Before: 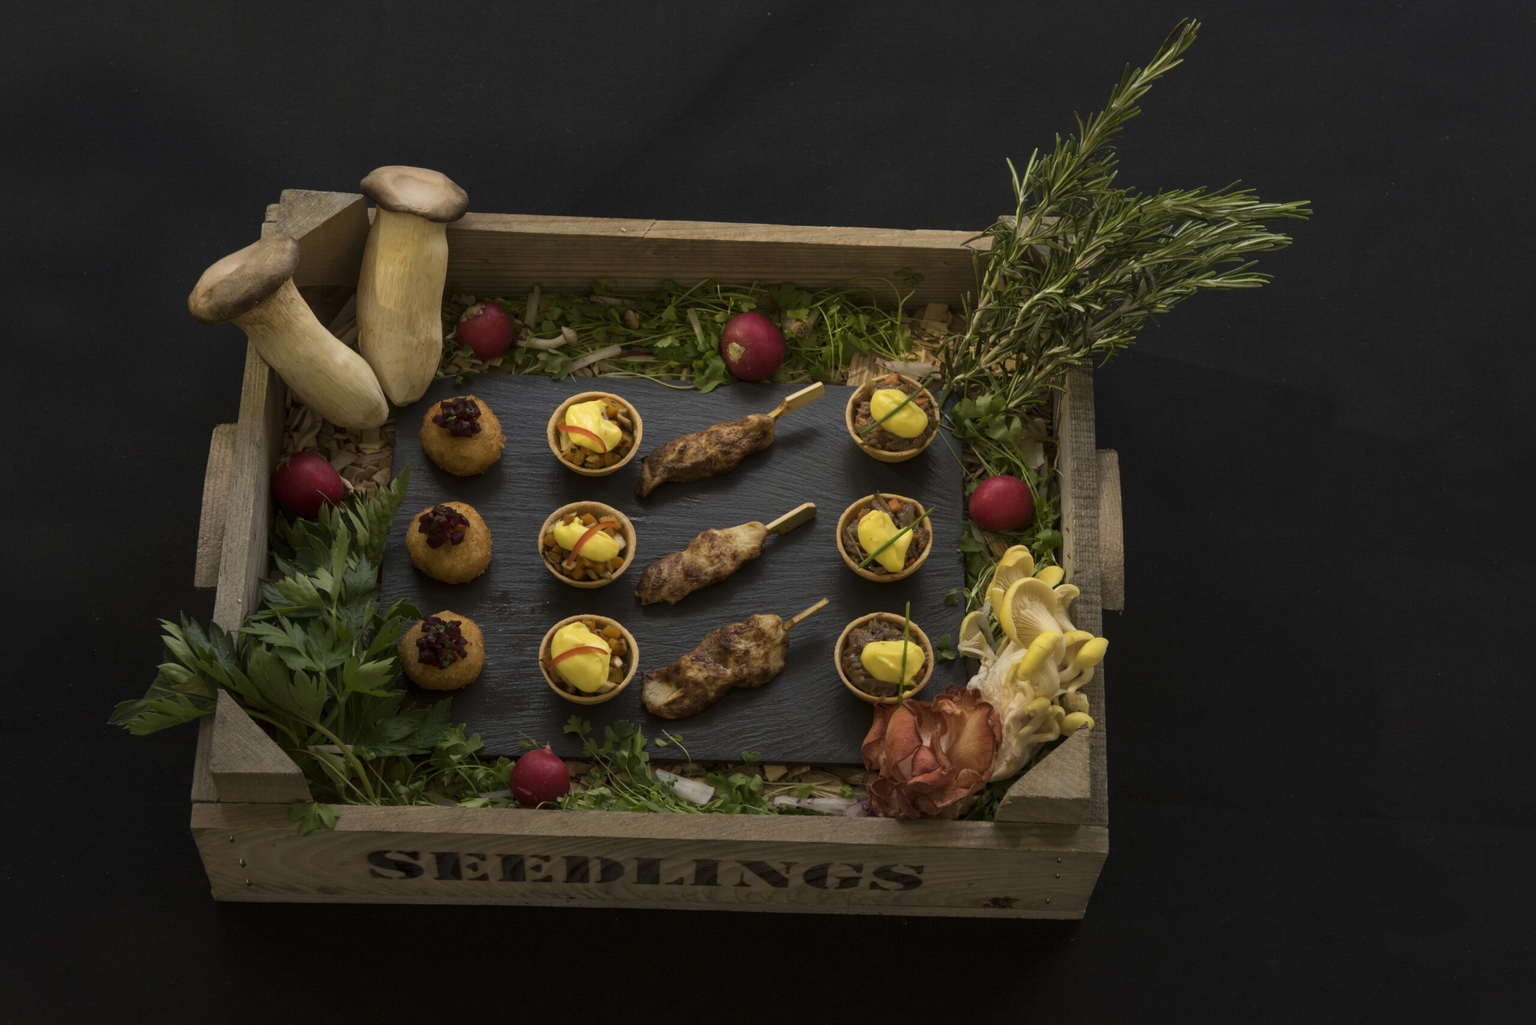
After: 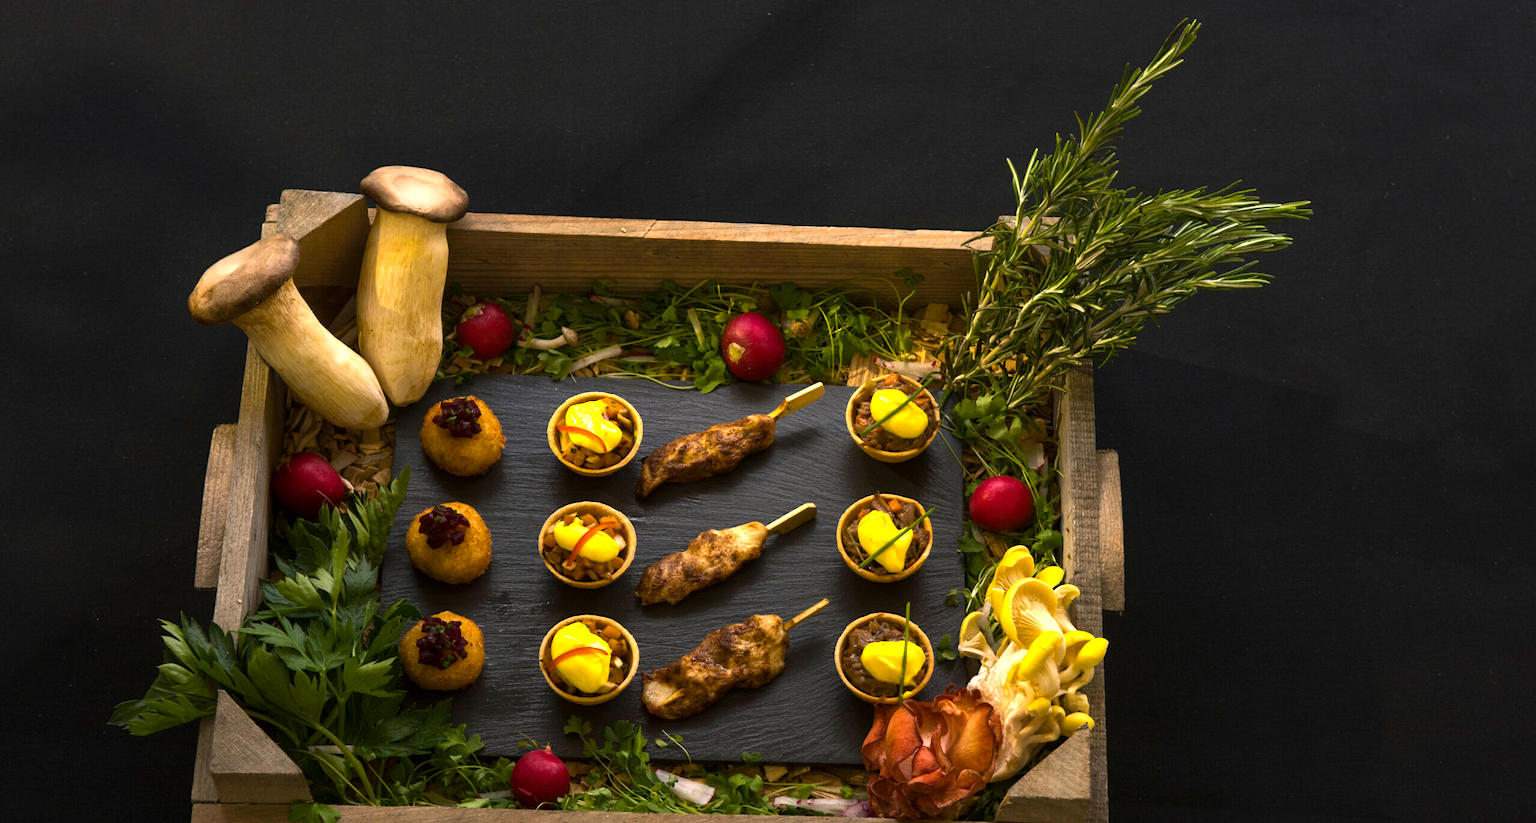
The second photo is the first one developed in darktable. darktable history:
color balance rgb: highlights gain › chroma 1.482%, highlights gain › hue 311.02°, perceptual saturation grading › global saturation 30.159%, perceptual brilliance grading › global brilliance 14.938%, perceptual brilliance grading › shadows -34.189%
exposure: black level correction 0, exposure 0.703 EV, compensate exposure bias true, compensate highlight preservation false
crop: bottom 19.658%
